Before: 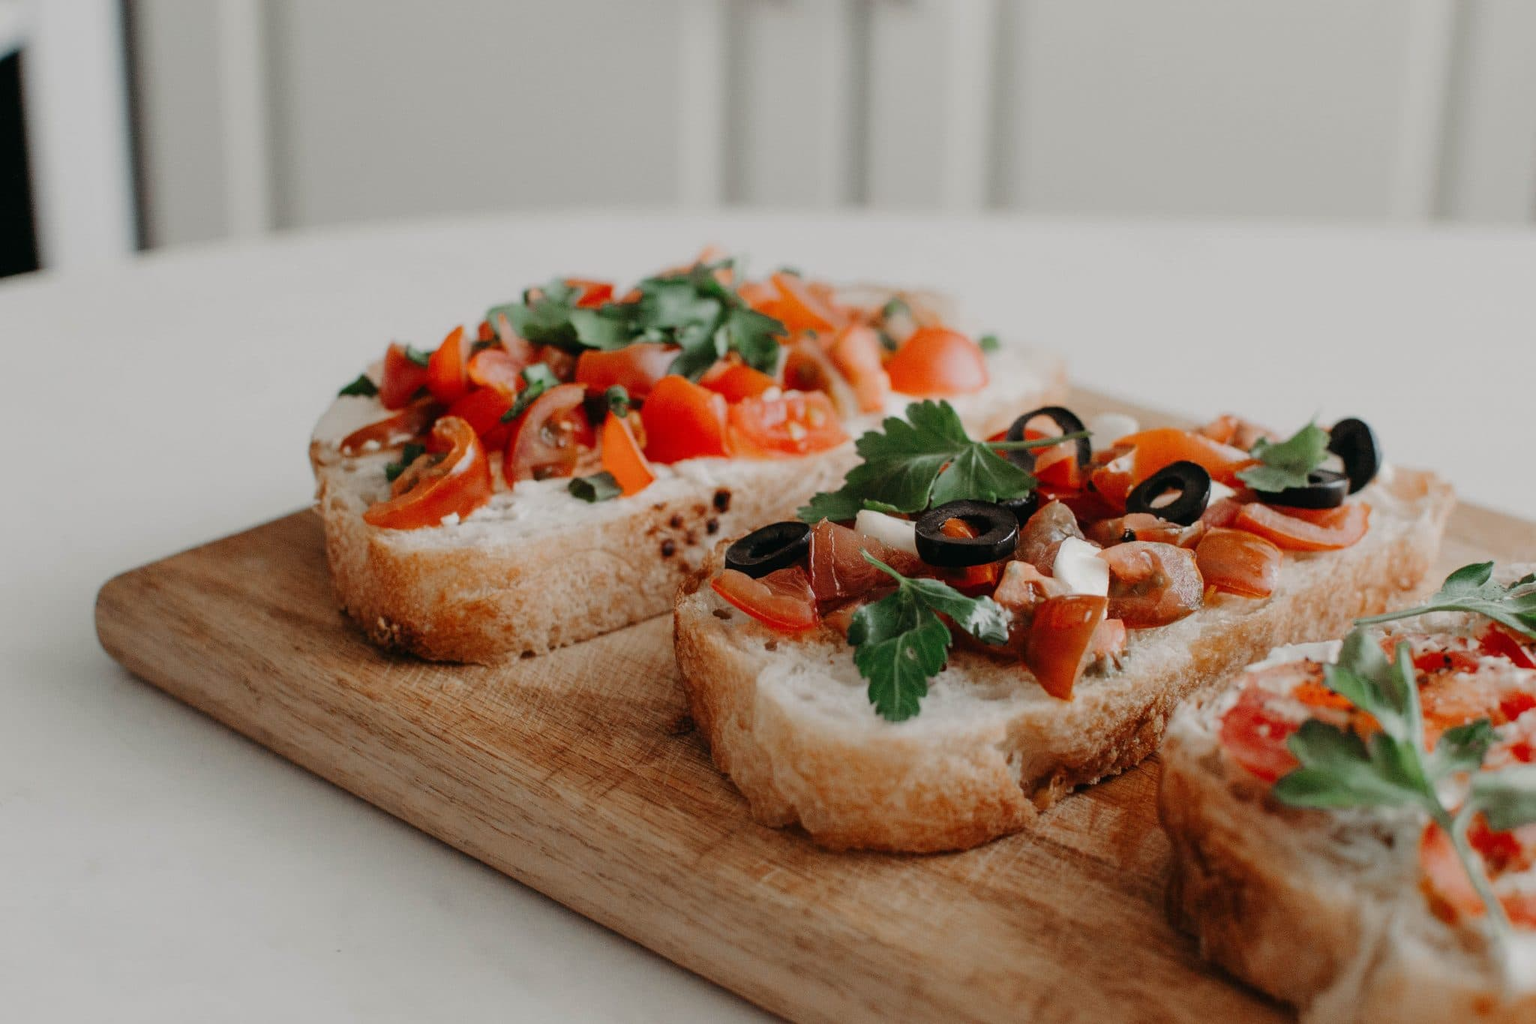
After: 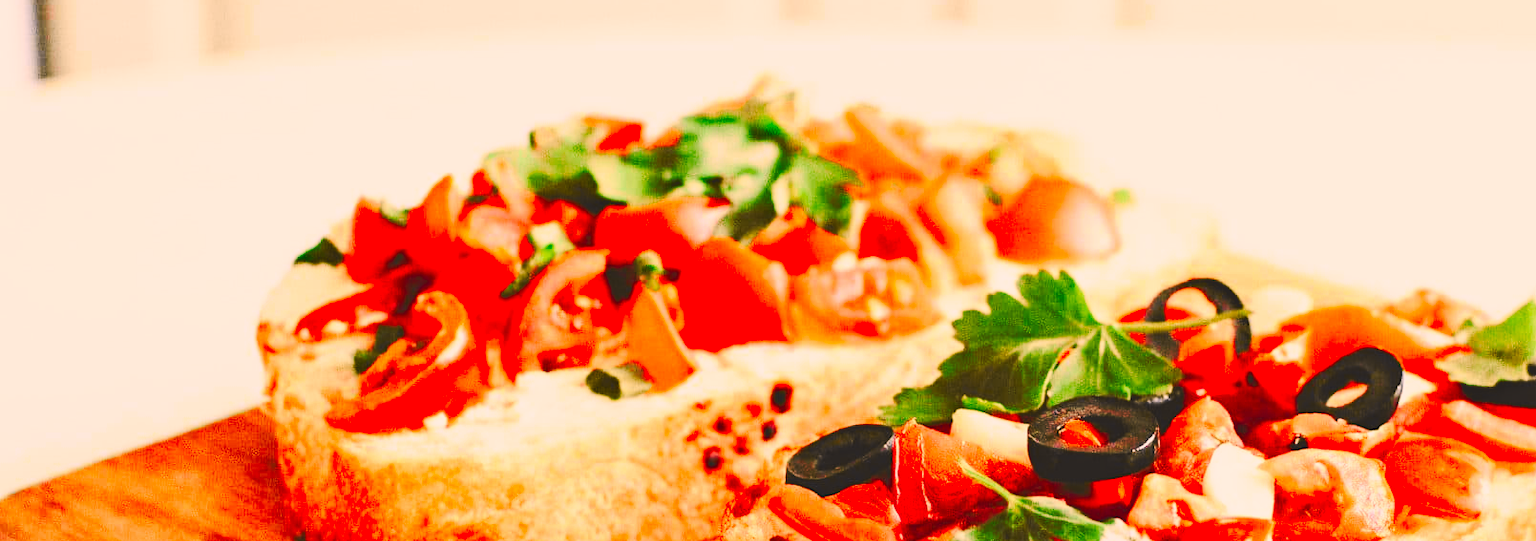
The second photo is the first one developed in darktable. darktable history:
haze removal: compatibility mode true, adaptive false
crop: left 7.036%, top 18.398%, right 14.379%, bottom 40.043%
contrast brightness saturation: contrast -0.19, saturation 0.19
tone curve: curves: ch0 [(0, 0.017) (0.259, 0.344) (0.593, 0.778) (0.786, 0.931) (1, 0.999)]; ch1 [(0, 0) (0.405, 0.387) (0.442, 0.47) (0.492, 0.5) (0.511, 0.503) (0.548, 0.596) (0.7, 0.795) (1, 1)]; ch2 [(0, 0) (0.411, 0.433) (0.5, 0.504) (0.535, 0.581) (1, 1)], color space Lab, independent channels, preserve colors none
color correction: highlights a* 11.96, highlights b* 11.58
base curve: curves: ch0 [(0, 0) (0.032, 0.037) (0.105, 0.228) (0.435, 0.76) (0.856, 0.983) (1, 1)], preserve colors none
